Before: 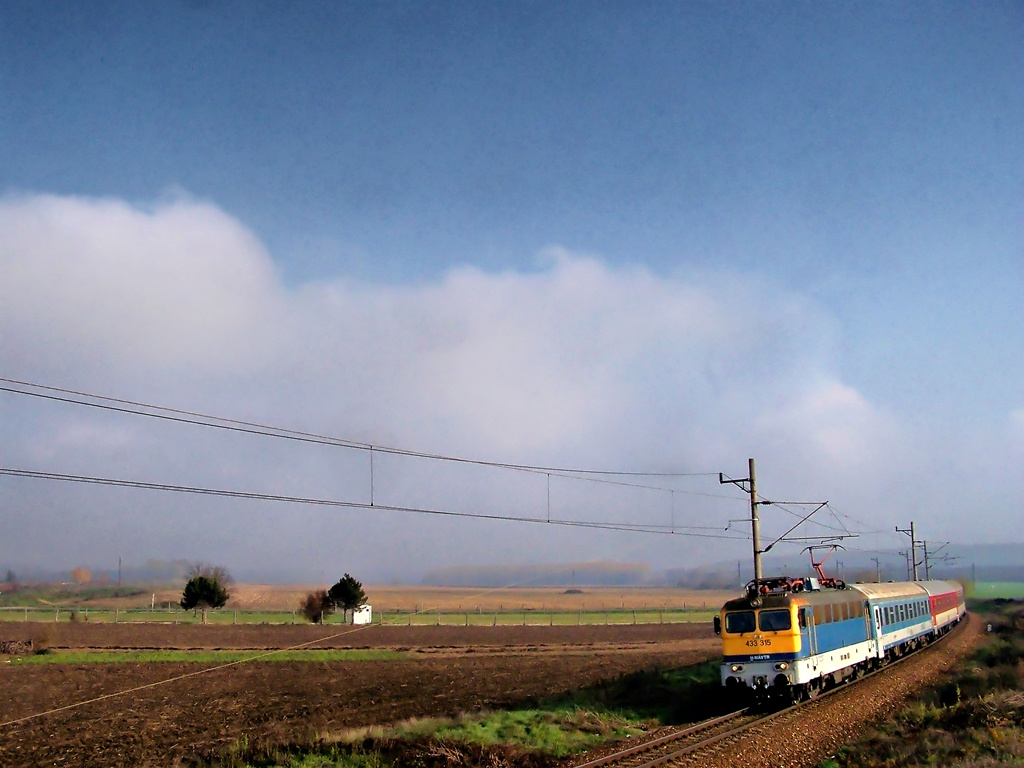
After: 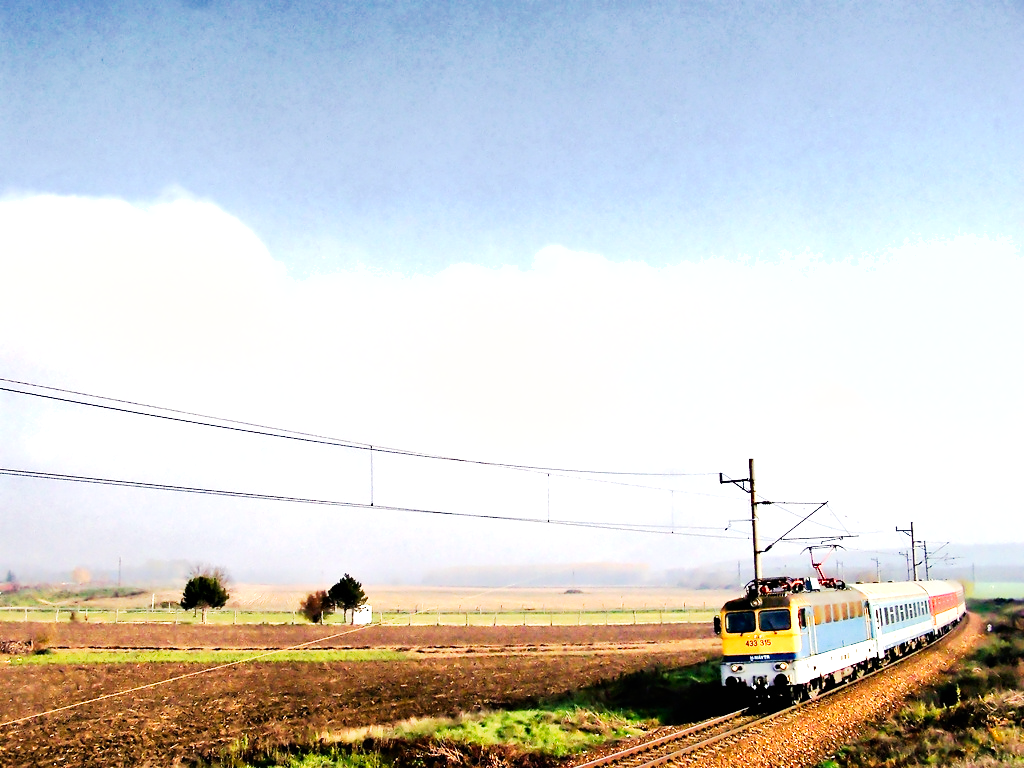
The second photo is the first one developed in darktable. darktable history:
tone curve: curves: ch0 [(0, 0) (0.078, 0.029) (0.265, 0.241) (0.507, 0.56) (0.744, 0.826) (1, 0.948)]; ch1 [(0, 0) (0.346, 0.307) (0.418, 0.383) (0.46, 0.439) (0.482, 0.493) (0.502, 0.5) (0.517, 0.506) (0.55, 0.557) (0.601, 0.637) (0.666, 0.7) (1, 1)]; ch2 [(0, 0) (0.346, 0.34) (0.431, 0.45) (0.485, 0.494) (0.5, 0.498) (0.508, 0.499) (0.532, 0.546) (0.579, 0.628) (0.625, 0.668) (1, 1)], preserve colors none
exposure: black level correction 0, exposure 1.462 EV, compensate highlight preservation false
tone equalizer: -8 EV -0.407 EV, -7 EV -0.411 EV, -6 EV -0.313 EV, -5 EV -0.19 EV, -3 EV 0.253 EV, -2 EV 0.336 EV, -1 EV 0.392 EV, +0 EV 0.429 EV
color correction: highlights b* 2.99
shadows and highlights: soften with gaussian
